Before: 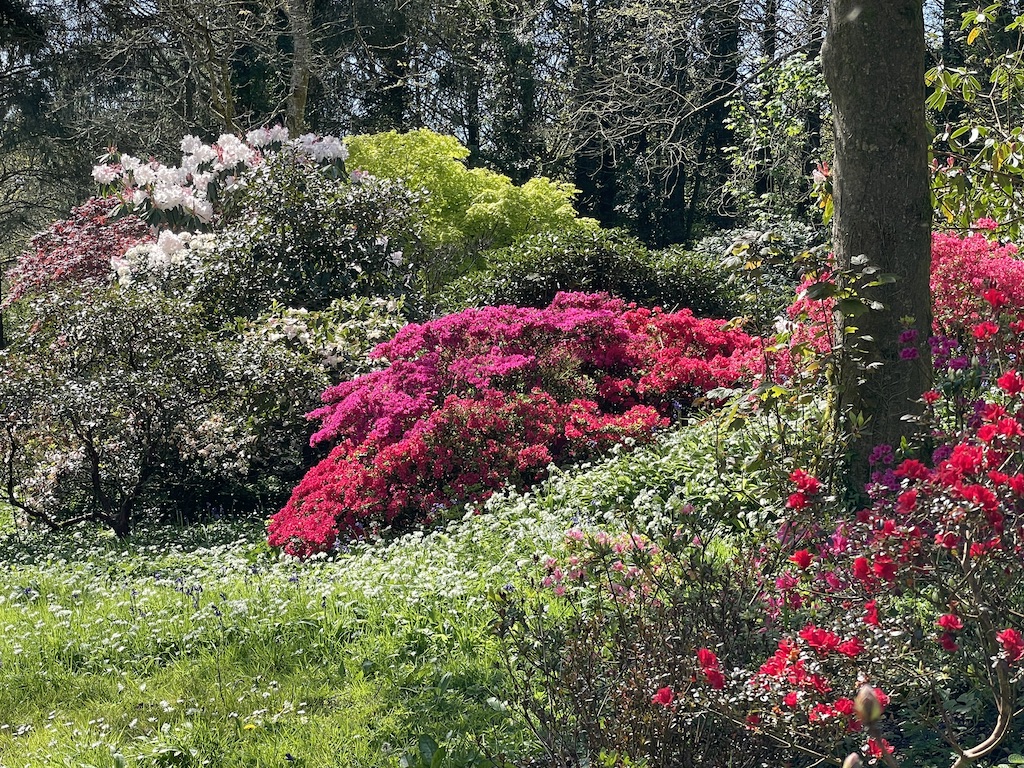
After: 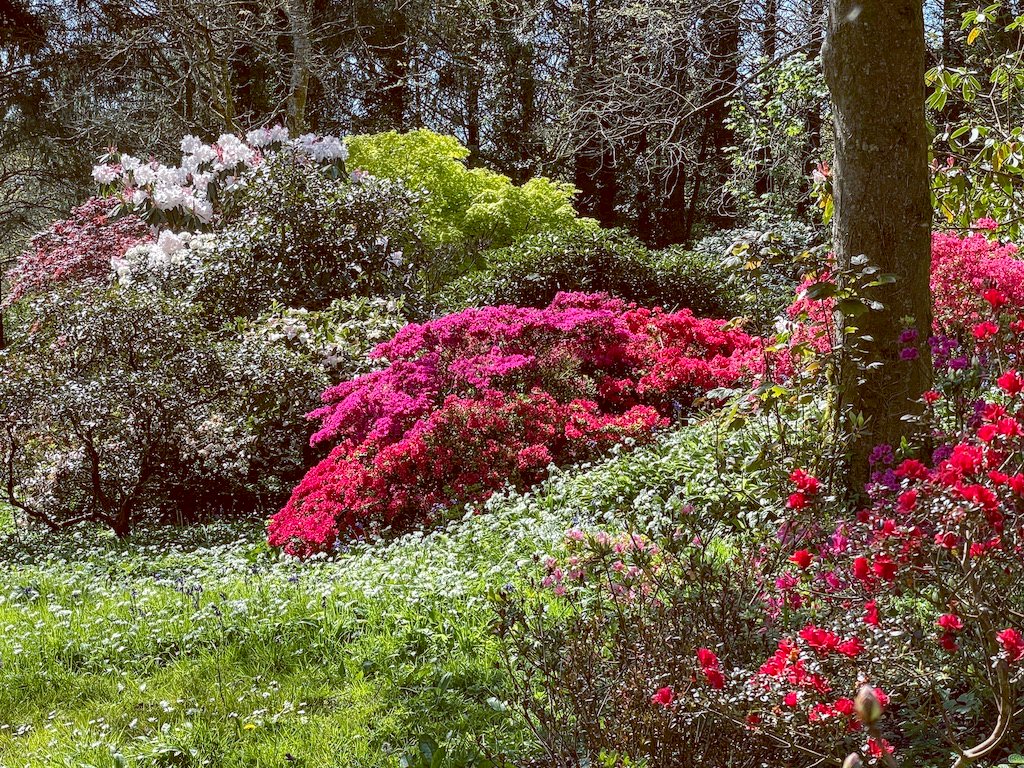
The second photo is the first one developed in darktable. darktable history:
local contrast: on, module defaults
color balance: lift [1, 1.015, 1.004, 0.985], gamma [1, 0.958, 0.971, 1.042], gain [1, 0.956, 0.977, 1.044]
